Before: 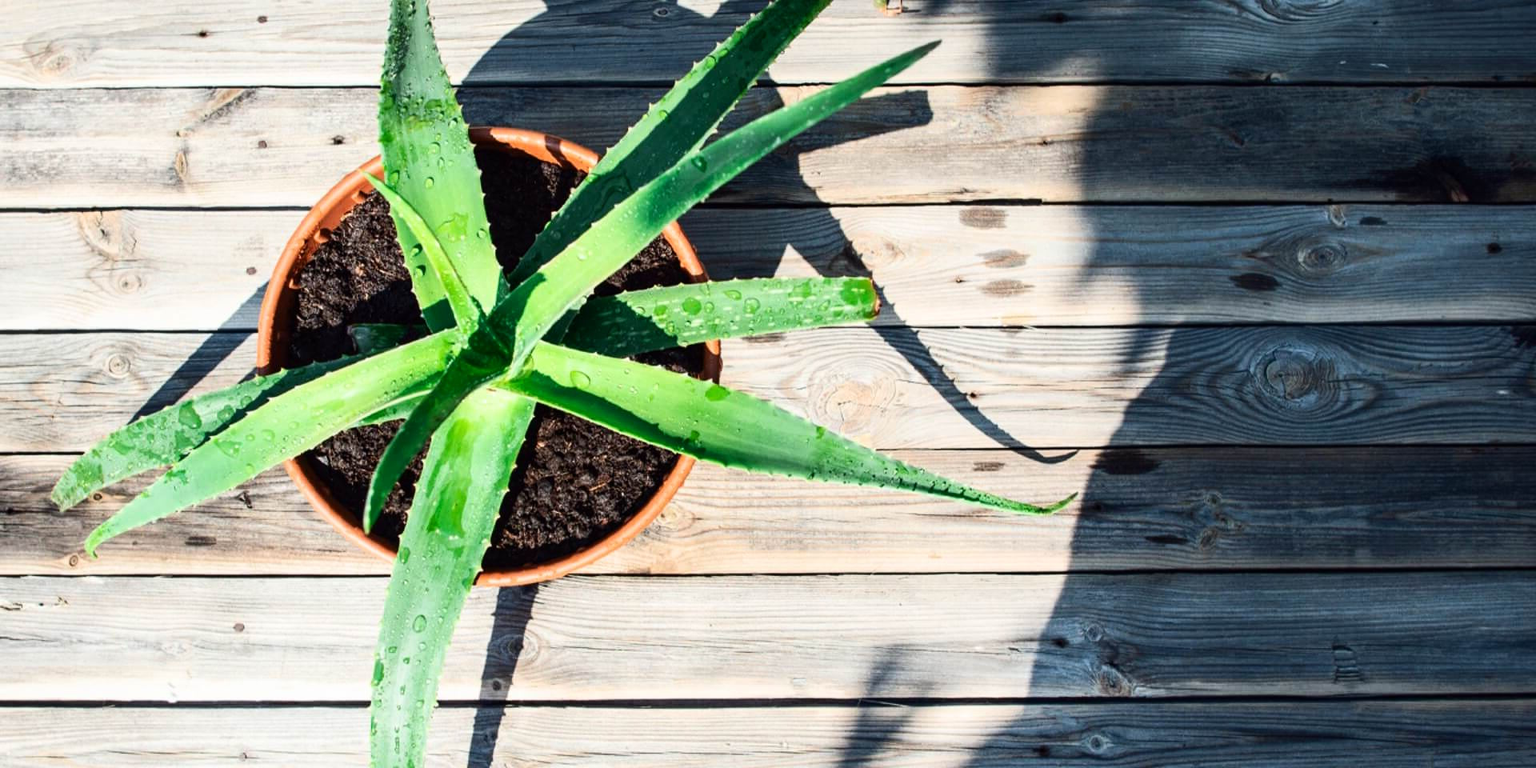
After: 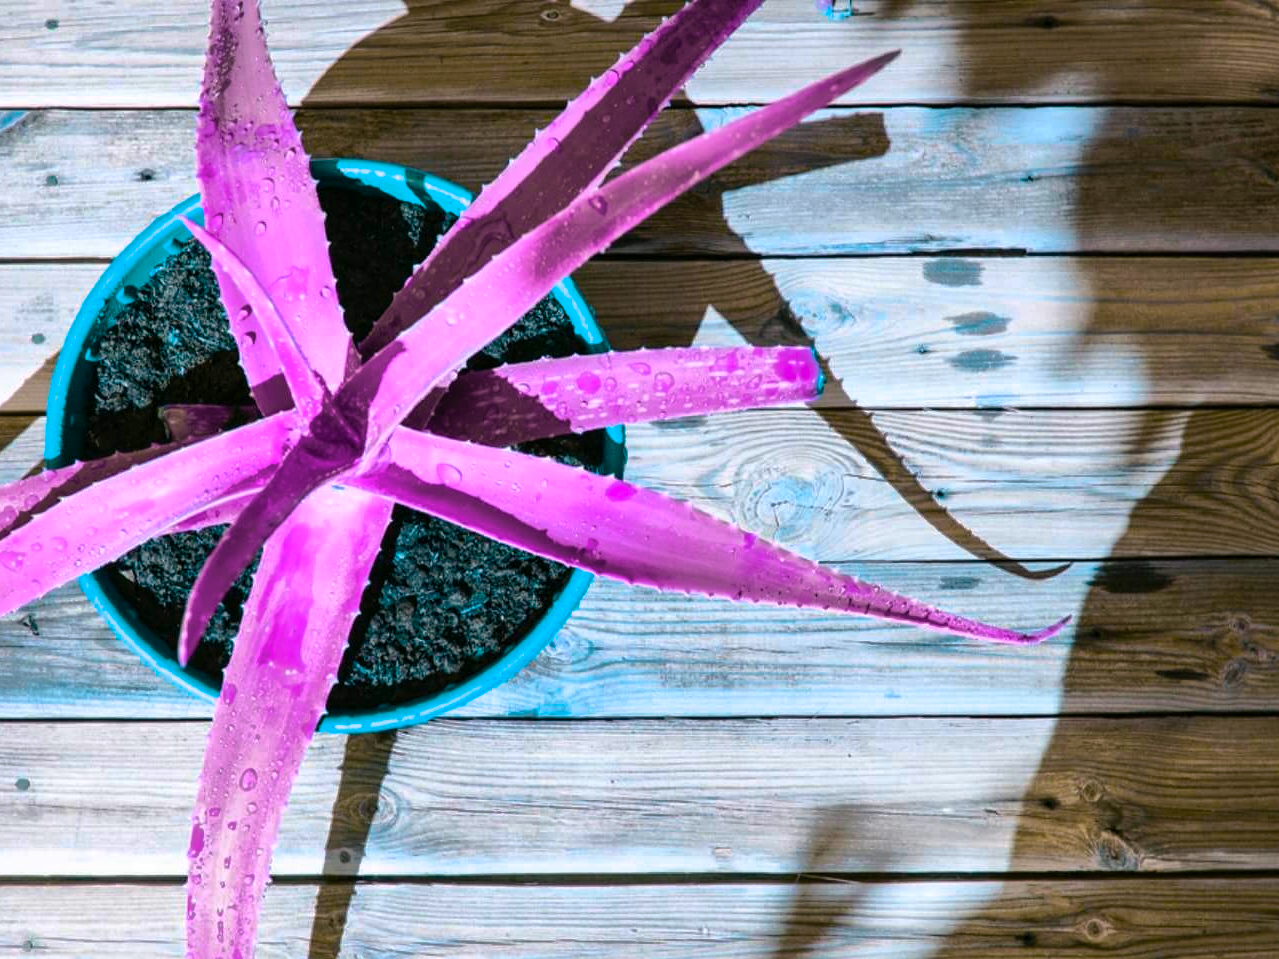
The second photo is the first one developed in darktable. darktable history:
crop and rotate: left 14.385%, right 18.948%
color balance rgb: hue shift 180°, global vibrance 50%, contrast 0.32%
shadows and highlights: shadows 40, highlights -60
